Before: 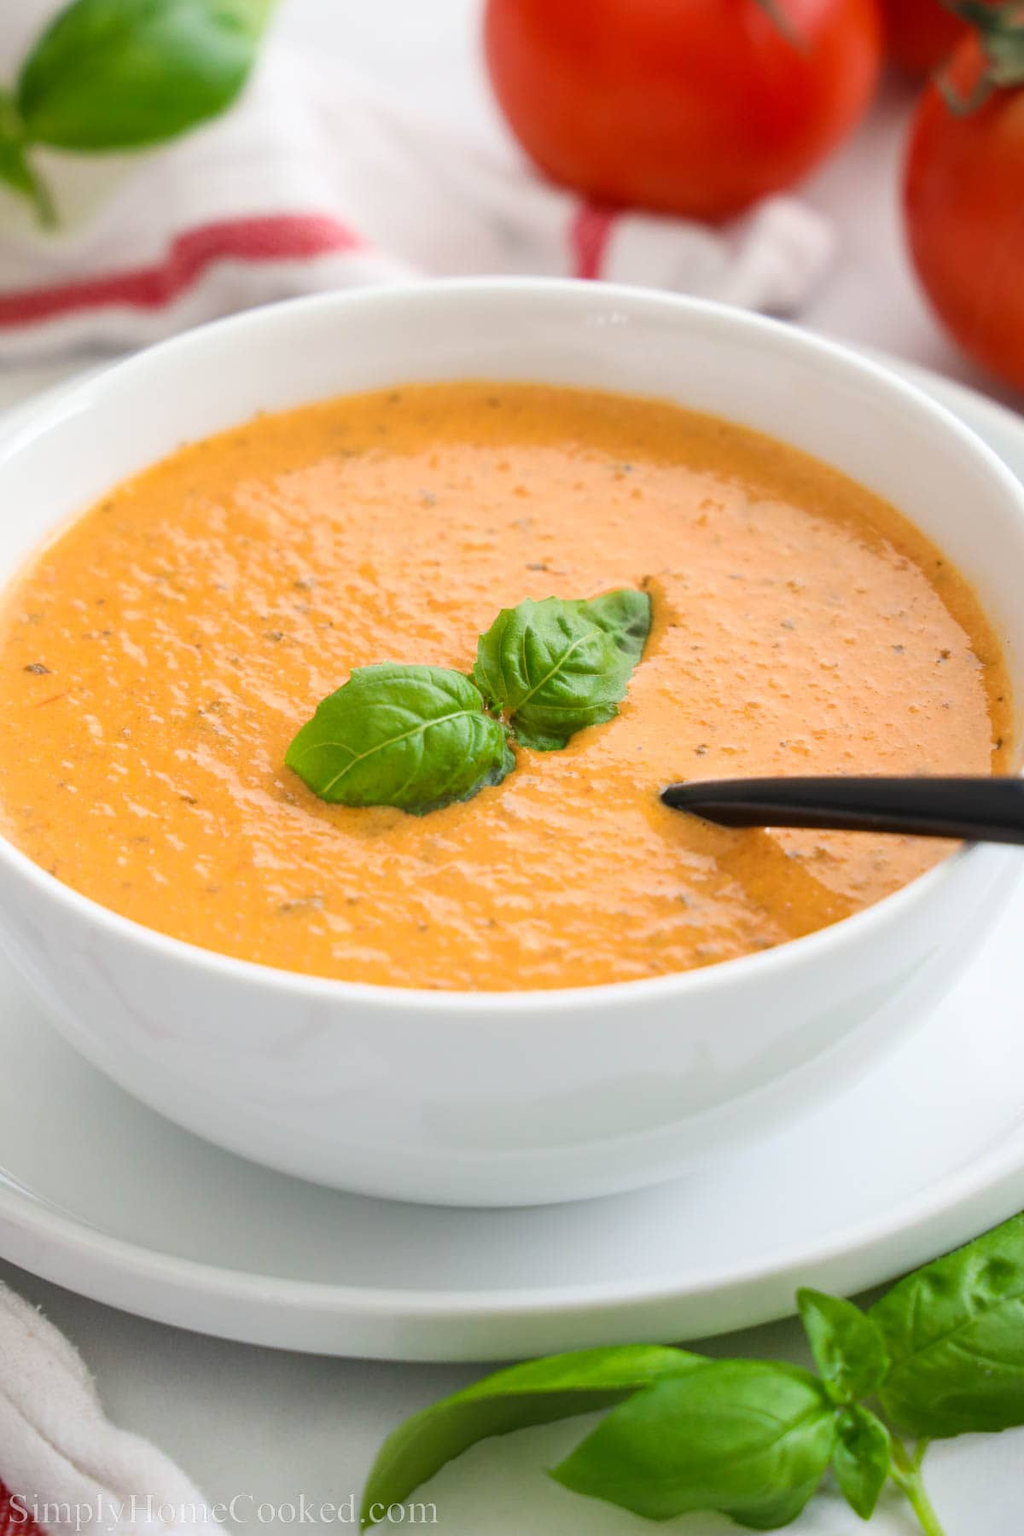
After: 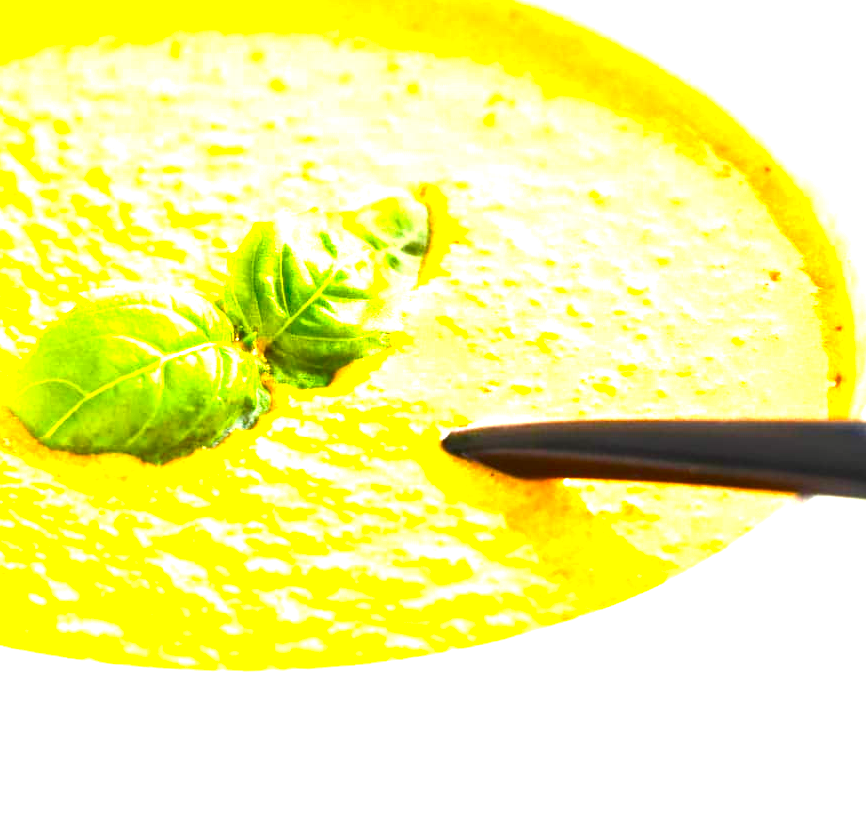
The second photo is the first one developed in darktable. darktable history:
tone curve: curves: ch0 [(0, 0) (0.536, 0.402) (1, 1)], color space Lab, independent channels, preserve colors none
exposure: exposure 2.007 EV, compensate highlight preservation false
color balance rgb: highlights gain › luminance 5.737%, highlights gain › chroma 2.588%, highlights gain › hue 88.5°, linear chroma grading › global chroma 9.046%, perceptual saturation grading › global saturation 29.771%, global vibrance 5.623%
crop and rotate: left 27.802%, top 27.324%, bottom 27.342%
